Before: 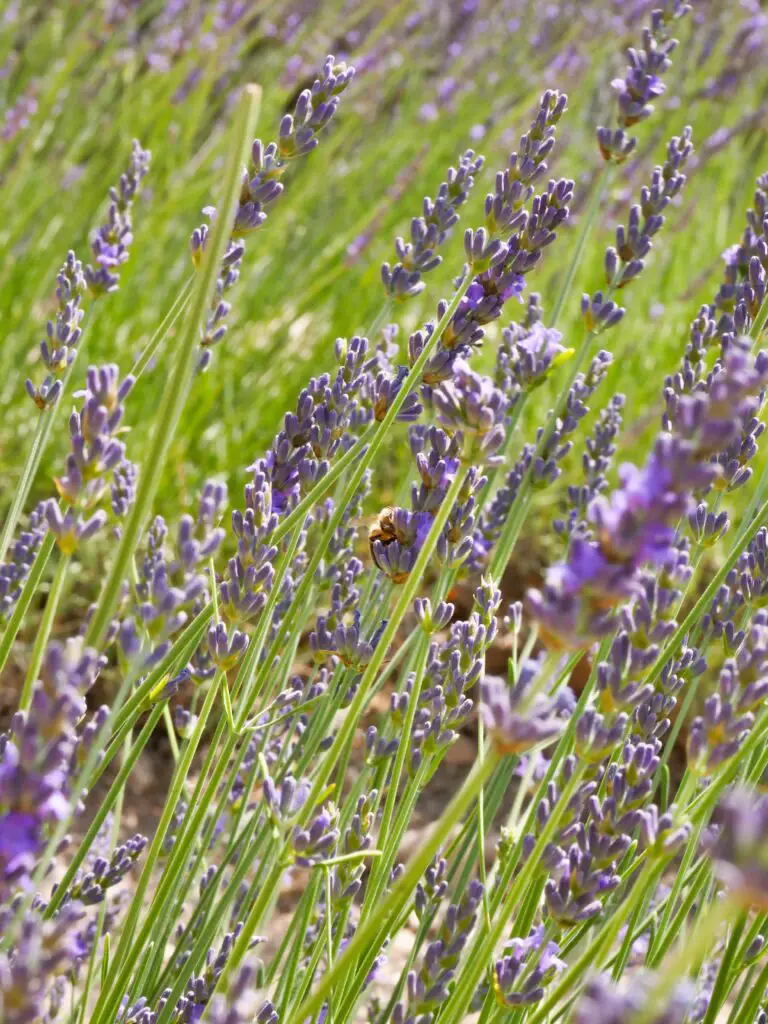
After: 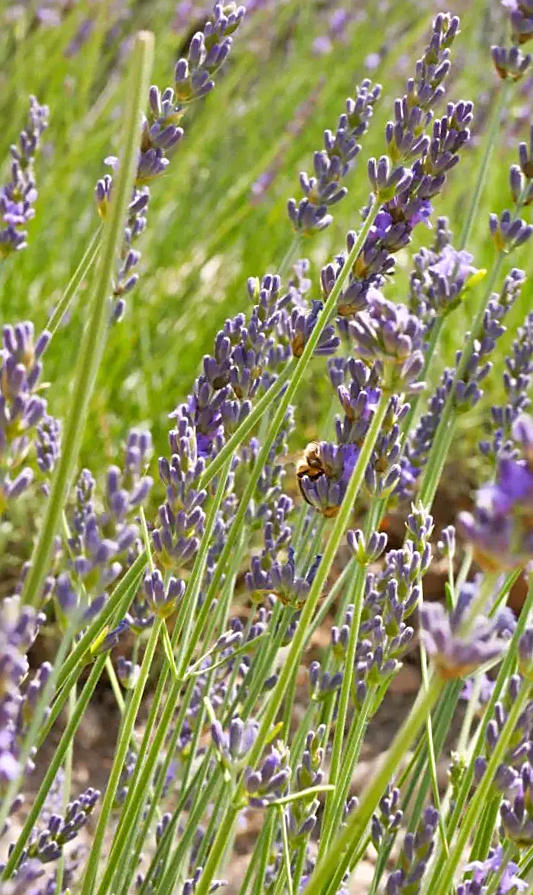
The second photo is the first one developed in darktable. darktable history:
sharpen: on, module defaults
crop and rotate: left 9.061%, right 20.142%
rotate and perspective: rotation -4.57°, crop left 0.054, crop right 0.944, crop top 0.087, crop bottom 0.914
